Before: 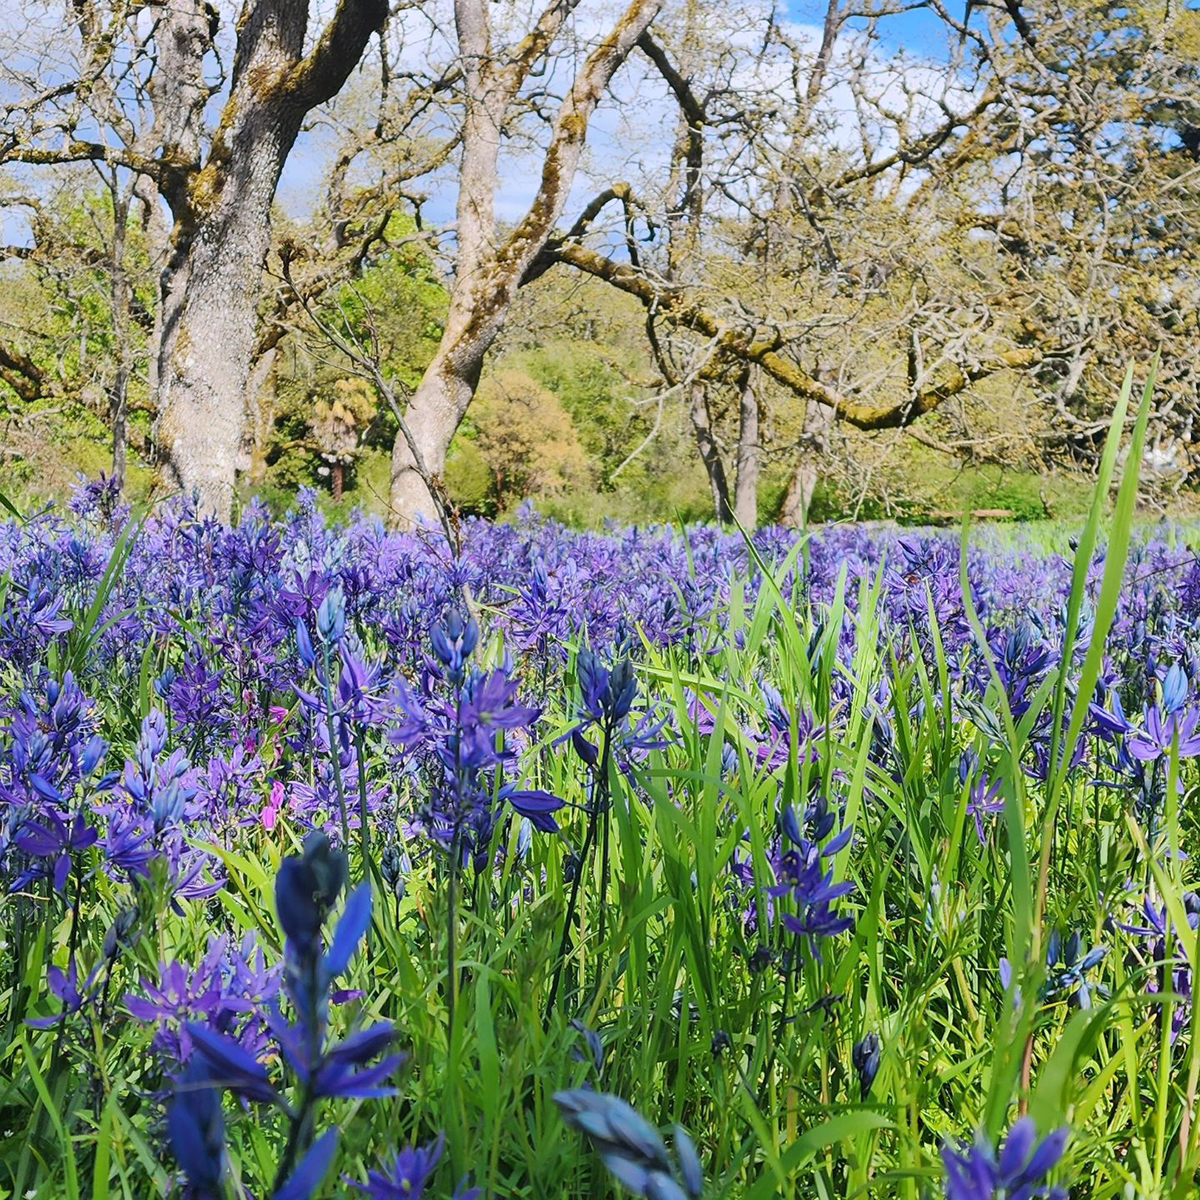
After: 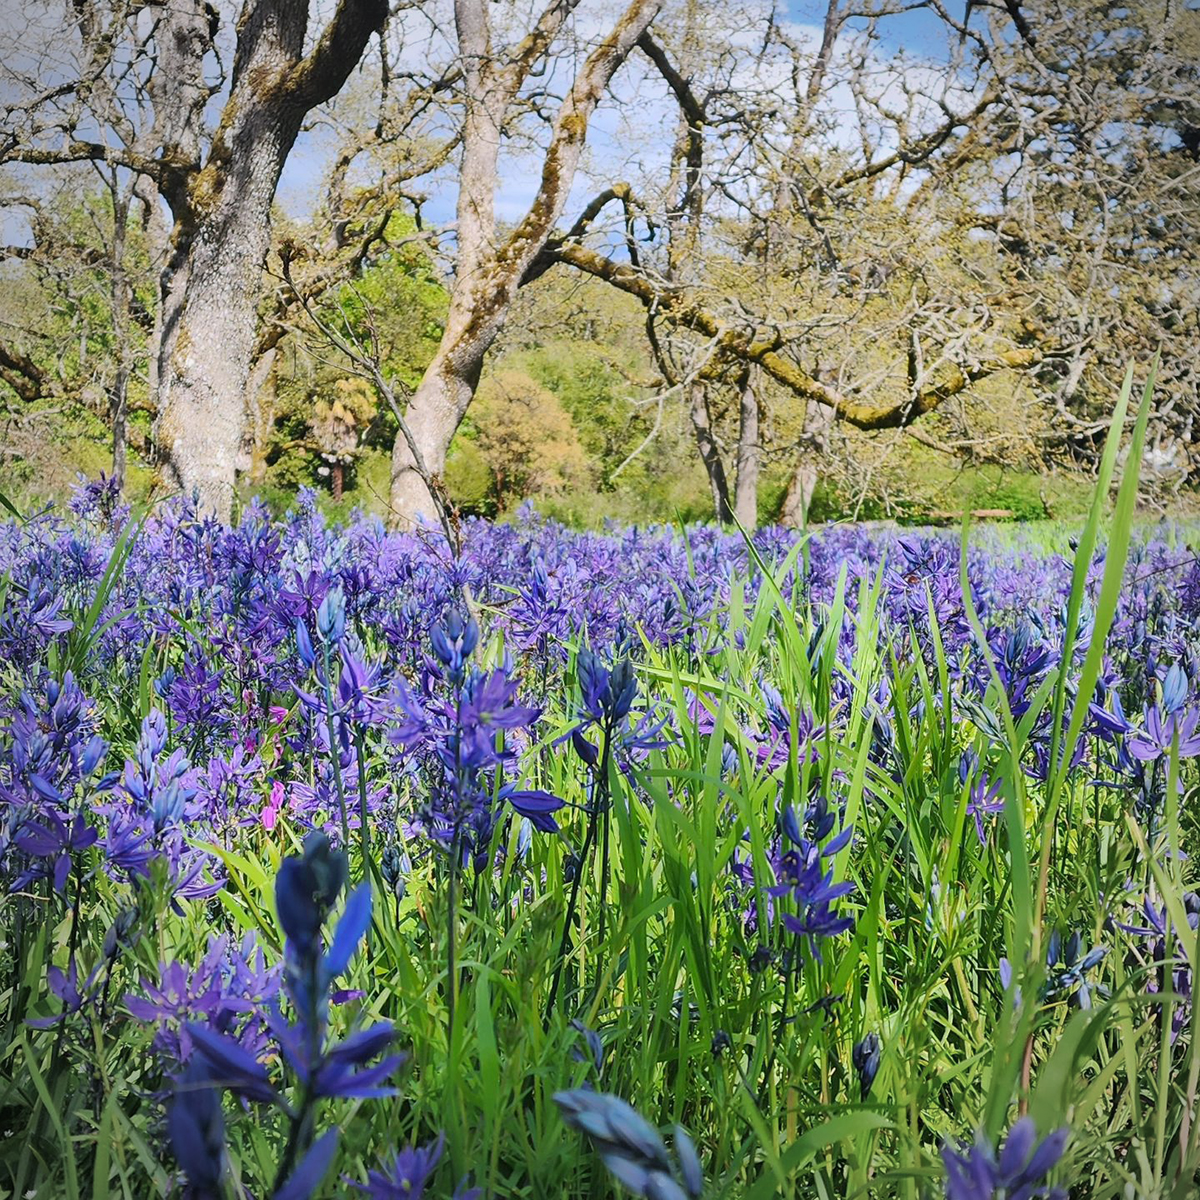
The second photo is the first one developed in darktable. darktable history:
vignetting: fall-off radius 60.69%
